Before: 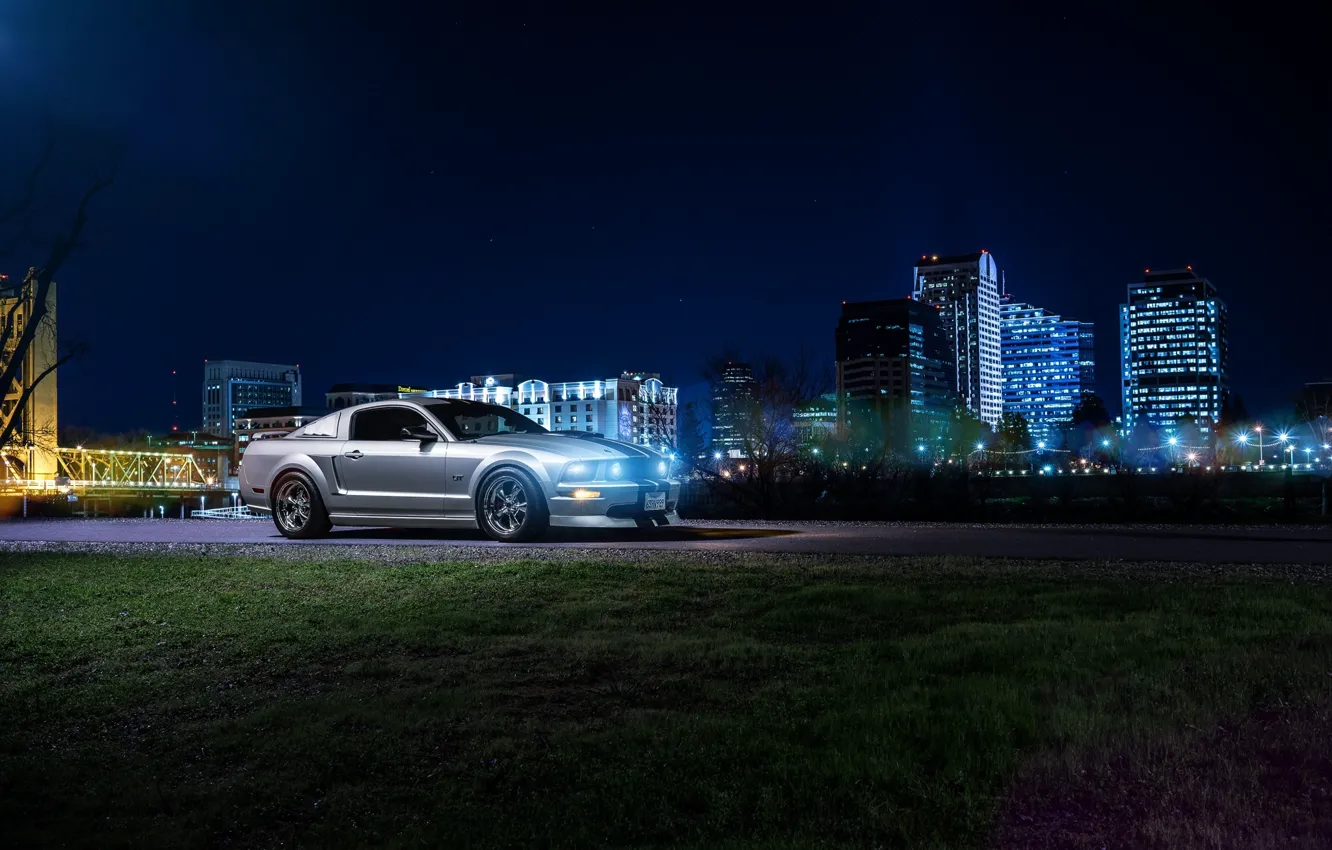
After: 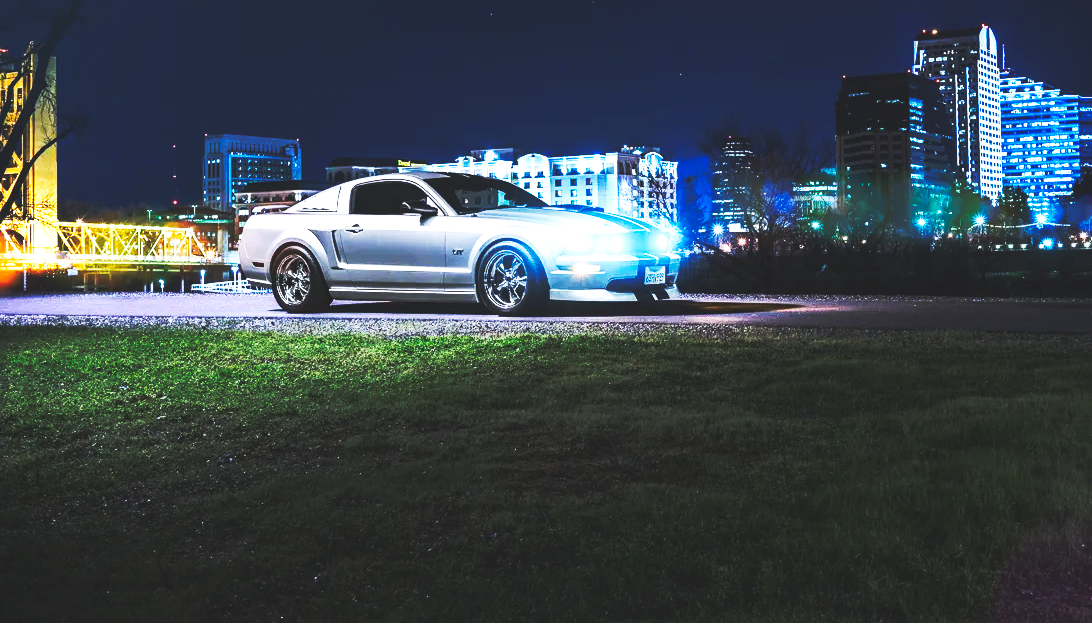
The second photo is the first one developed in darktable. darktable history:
crop: top 26.623%, right 18.013%
exposure: black level correction 0, exposure 0.678 EV, compensate highlight preservation false
base curve: curves: ch0 [(0, 0.015) (0.085, 0.116) (0.134, 0.298) (0.19, 0.545) (0.296, 0.764) (0.599, 0.982) (1, 1)], preserve colors none
